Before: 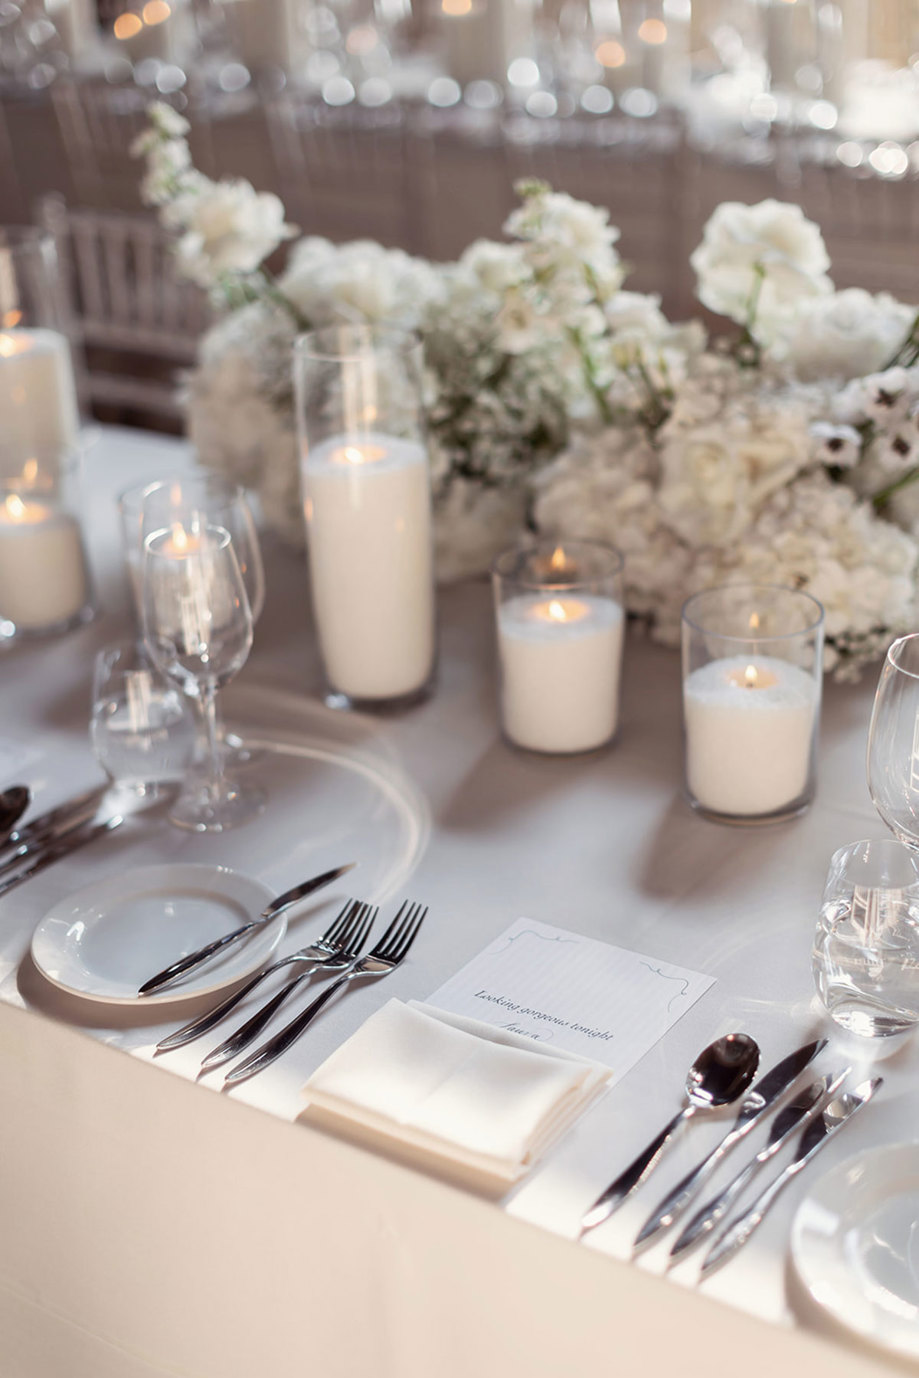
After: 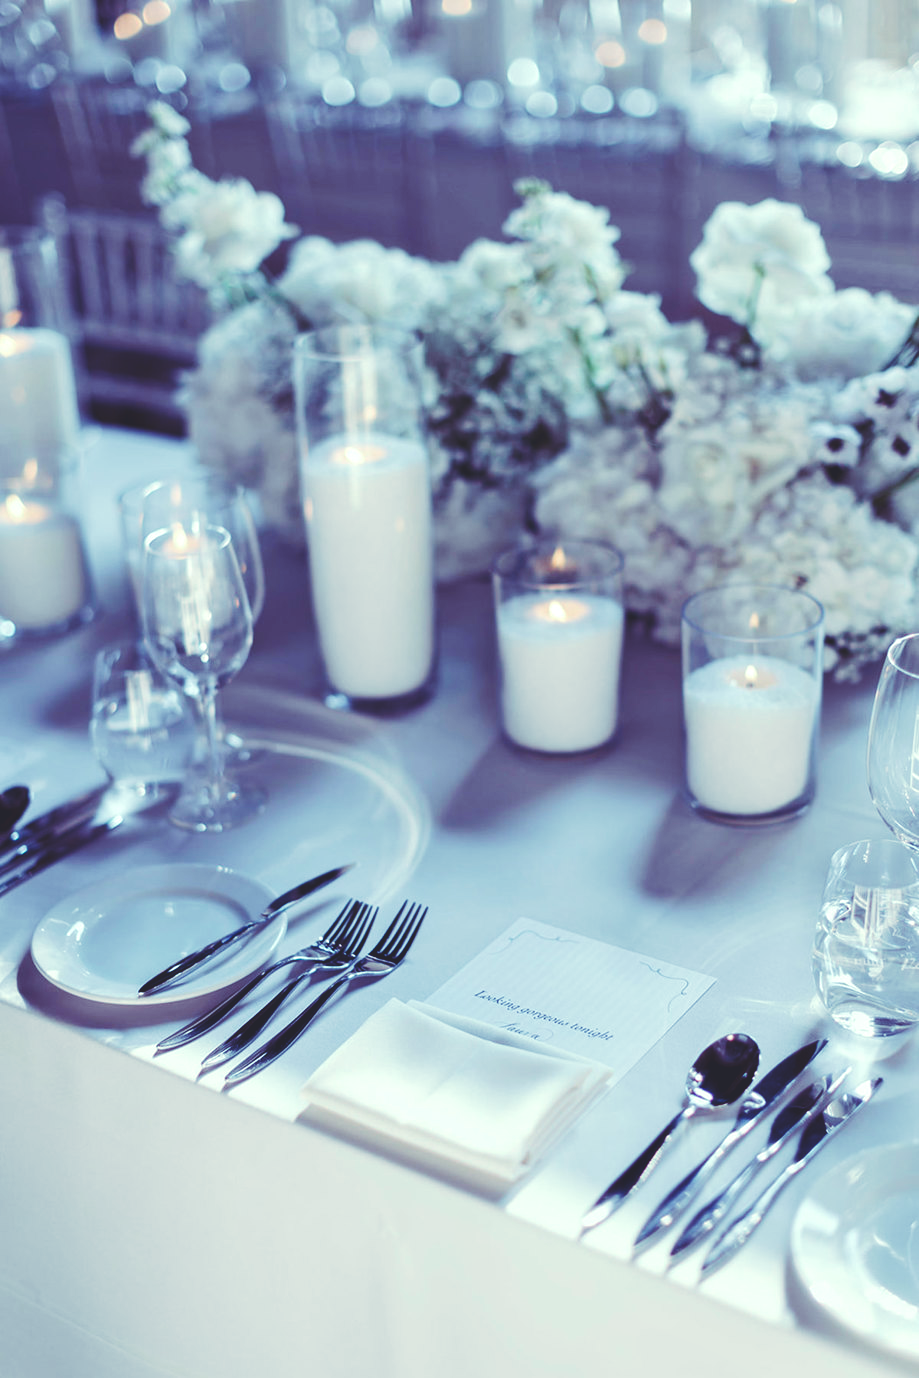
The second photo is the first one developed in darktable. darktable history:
rgb curve: curves: ch0 [(0, 0.186) (0.314, 0.284) (0.576, 0.466) (0.805, 0.691) (0.936, 0.886)]; ch1 [(0, 0.186) (0.314, 0.284) (0.581, 0.534) (0.771, 0.746) (0.936, 0.958)]; ch2 [(0, 0.216) (0.275, 0.39) (1, 1)], mode RGB, independent channels, compensate middle gray true, preserve colors none
contrast equalizer: octaves 7, y [[0.6 ×6], [0.55 ×6], [0 ×6], [0 ×6], [0 ×6]], mix 0.3
tone curve: curves: ch0 [(0, 0) (0.003, 0.002) (0.011, 0.009) (0.025, 0.019) (0.044, 0.031) (0.069, 0.04) (0.1, 0.059) (0.136, 0.092) (0.177, 0.134) (0.224, 0.192) (0.277, 0.262) (0.335, 0.348) (0.399, 0.446) (0.468, 0.554) (0.543, 0.646) (0.623, 0.731) (0.709, 0.807) (0.801, 0.867) (0.898, 0.931) (1, 1)], preserve colors none
